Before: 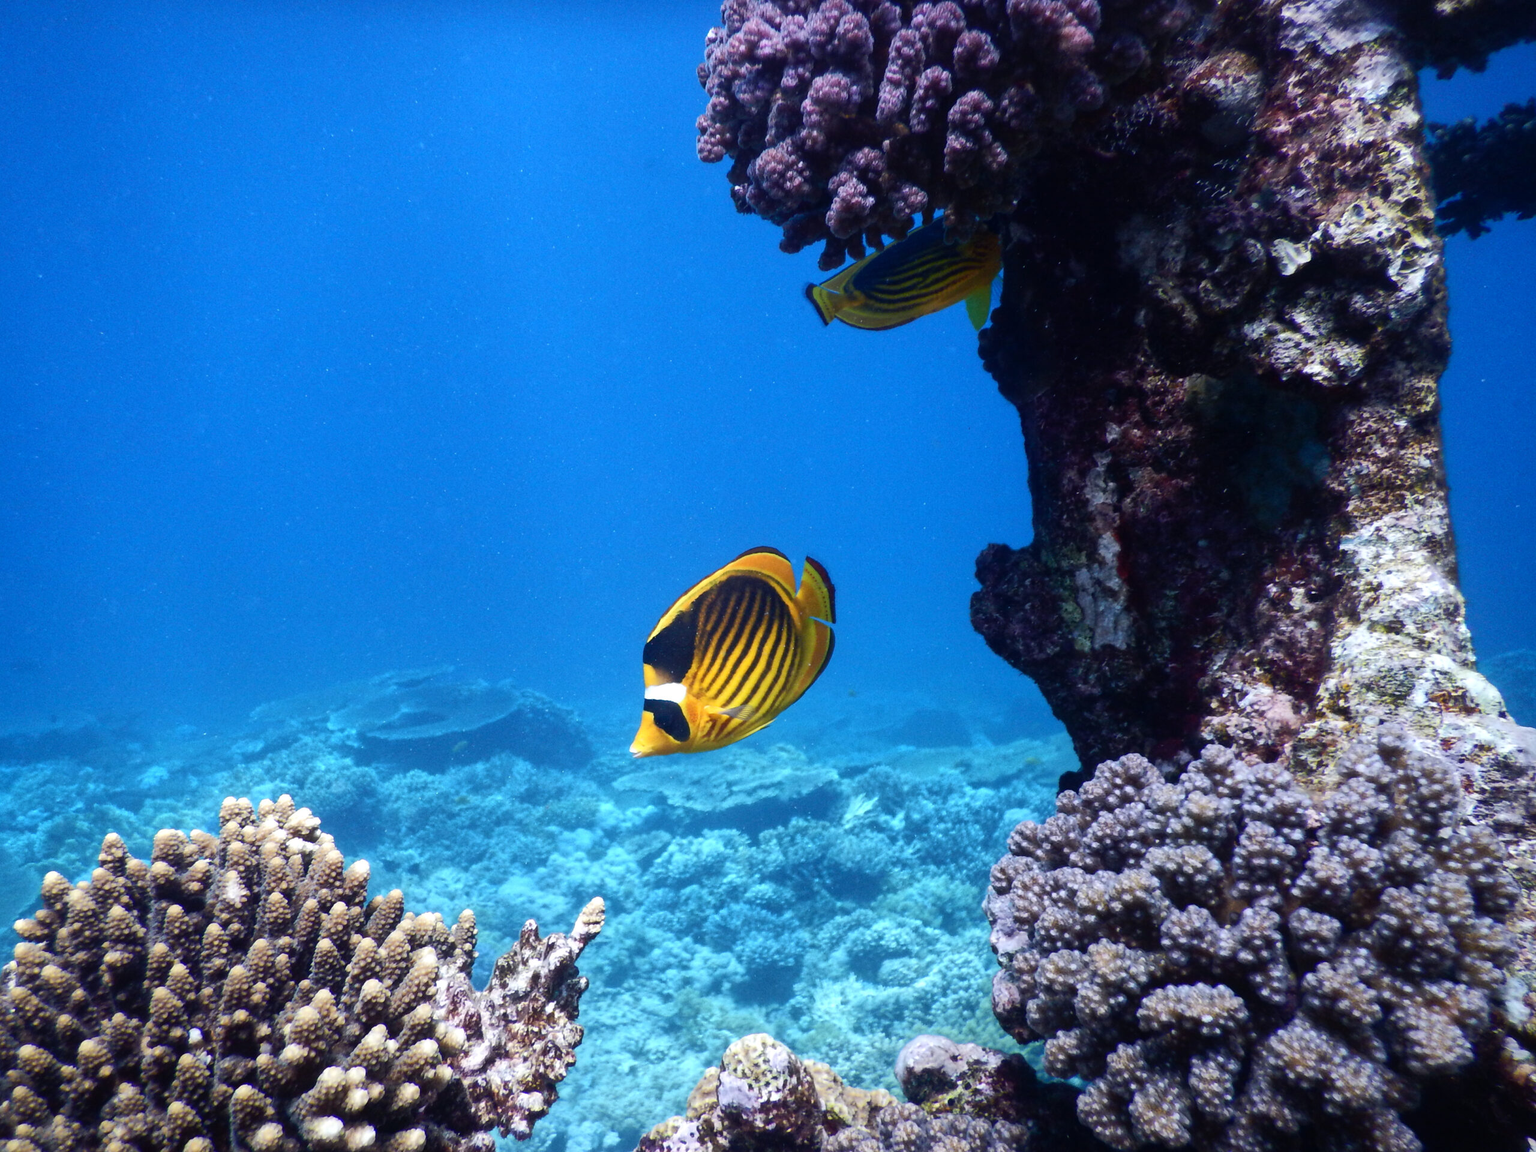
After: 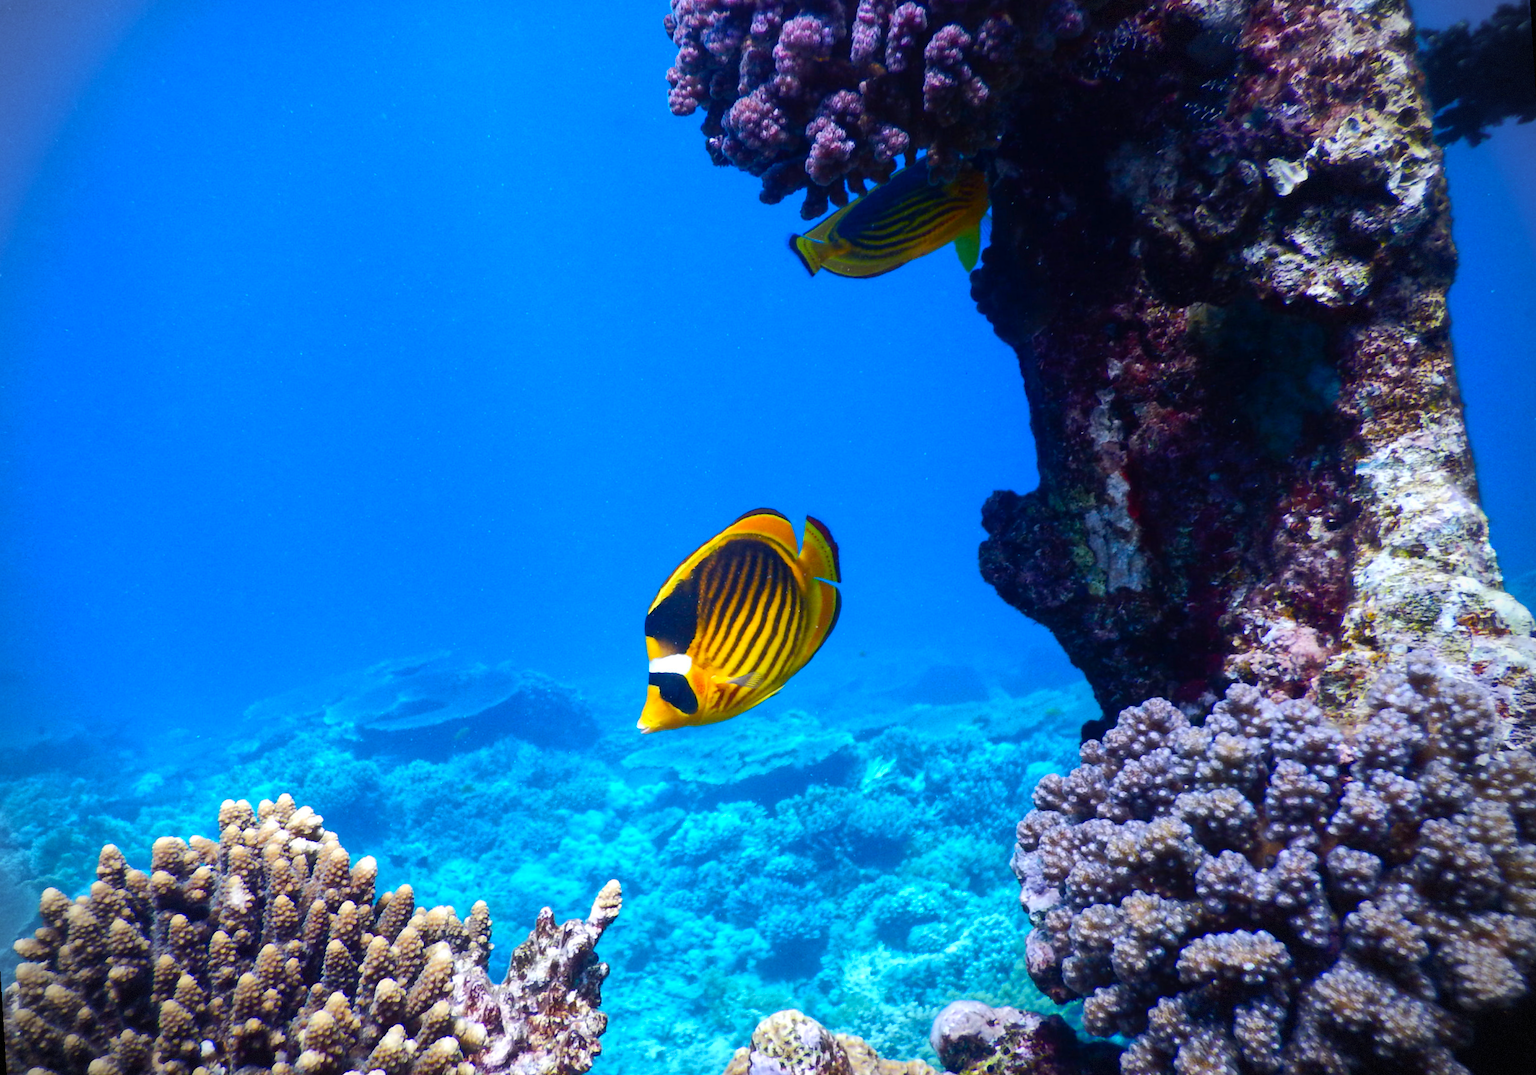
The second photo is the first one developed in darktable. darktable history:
contrast brightness saturation: saturation 0.5
vignetting: dithering 8-bit output, unbound false
rotate and perspective: rotation -3.52°, crop left 0.036, crop right 0.964, crop top 0.081, crop bottom 0.919
